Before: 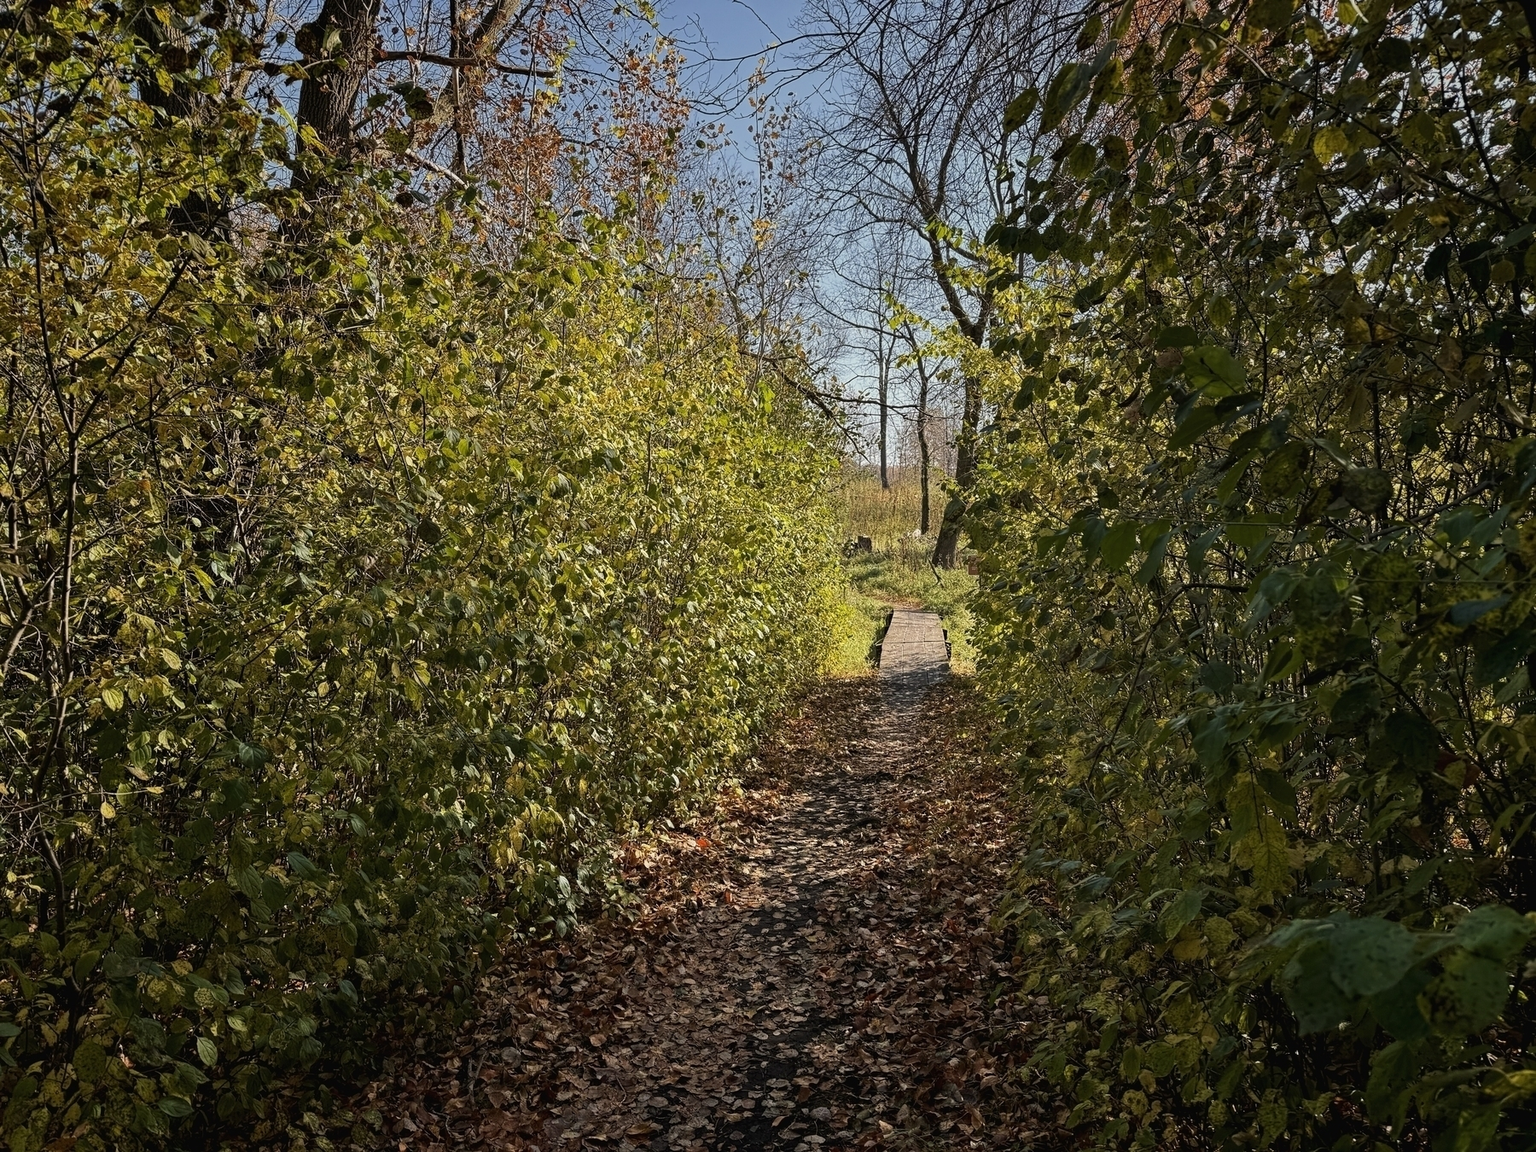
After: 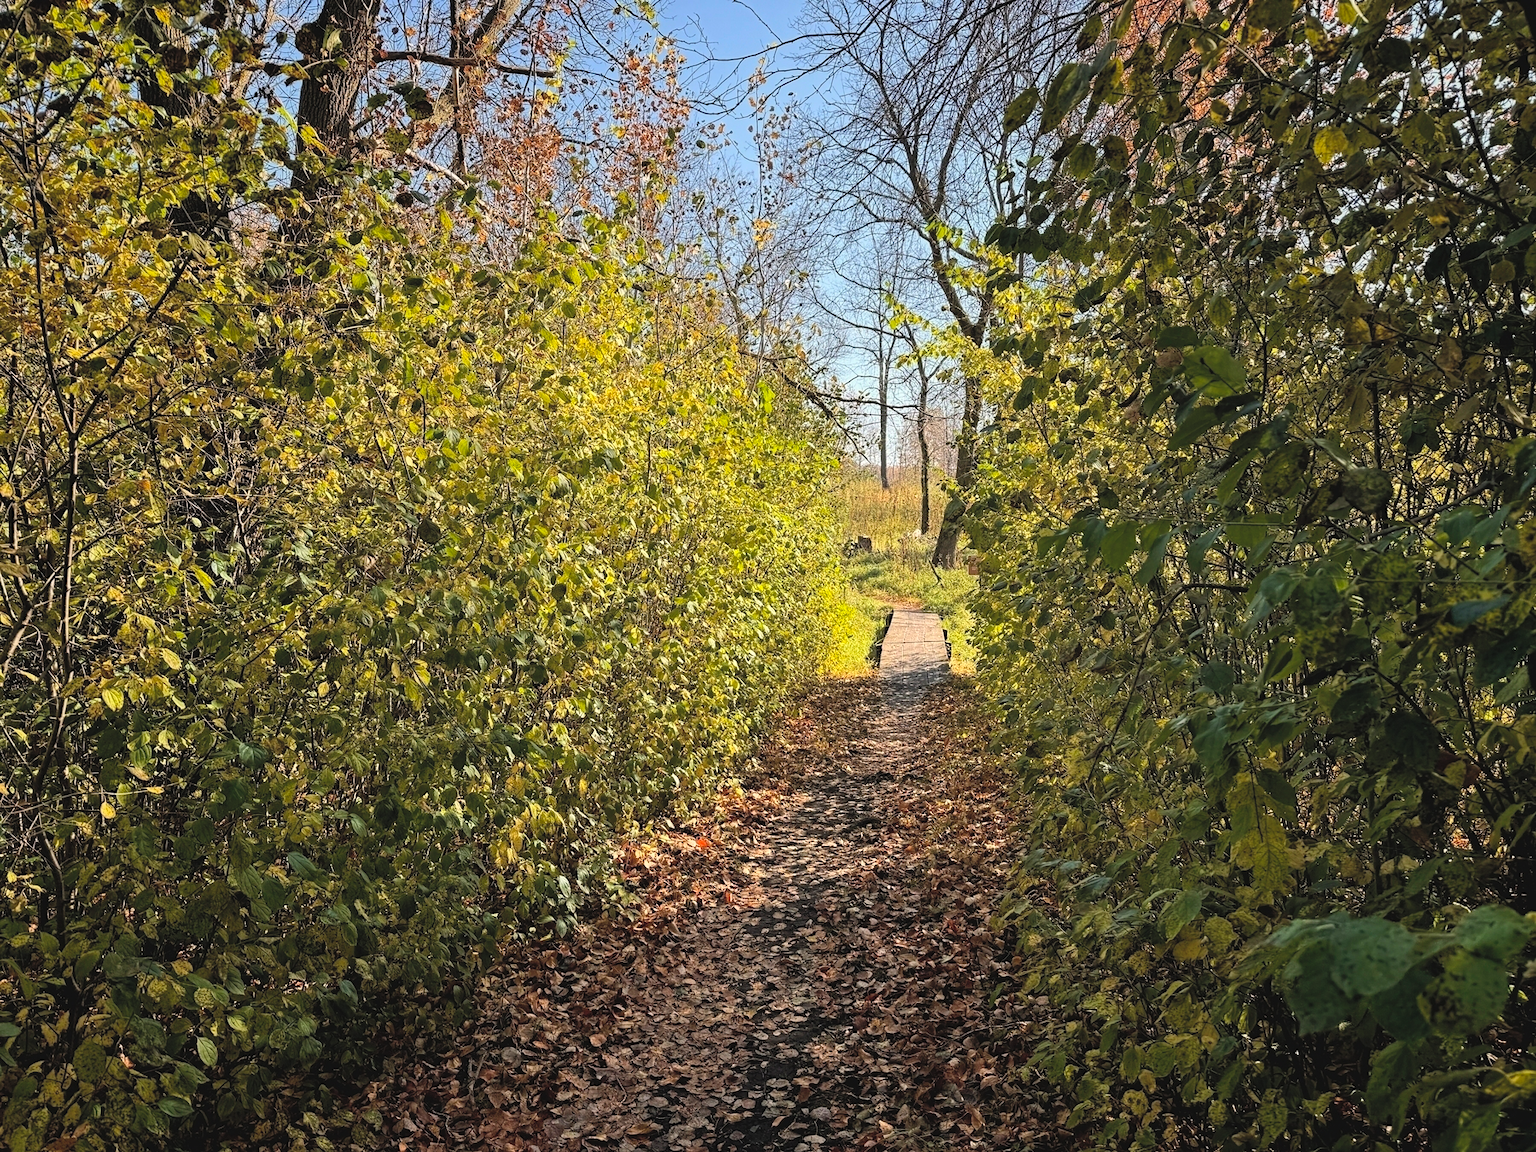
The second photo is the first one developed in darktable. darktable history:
contrast brightness saturation: contrast 0.1, brightness 0.3, saturation 0.14
color balance: contrast 10%
